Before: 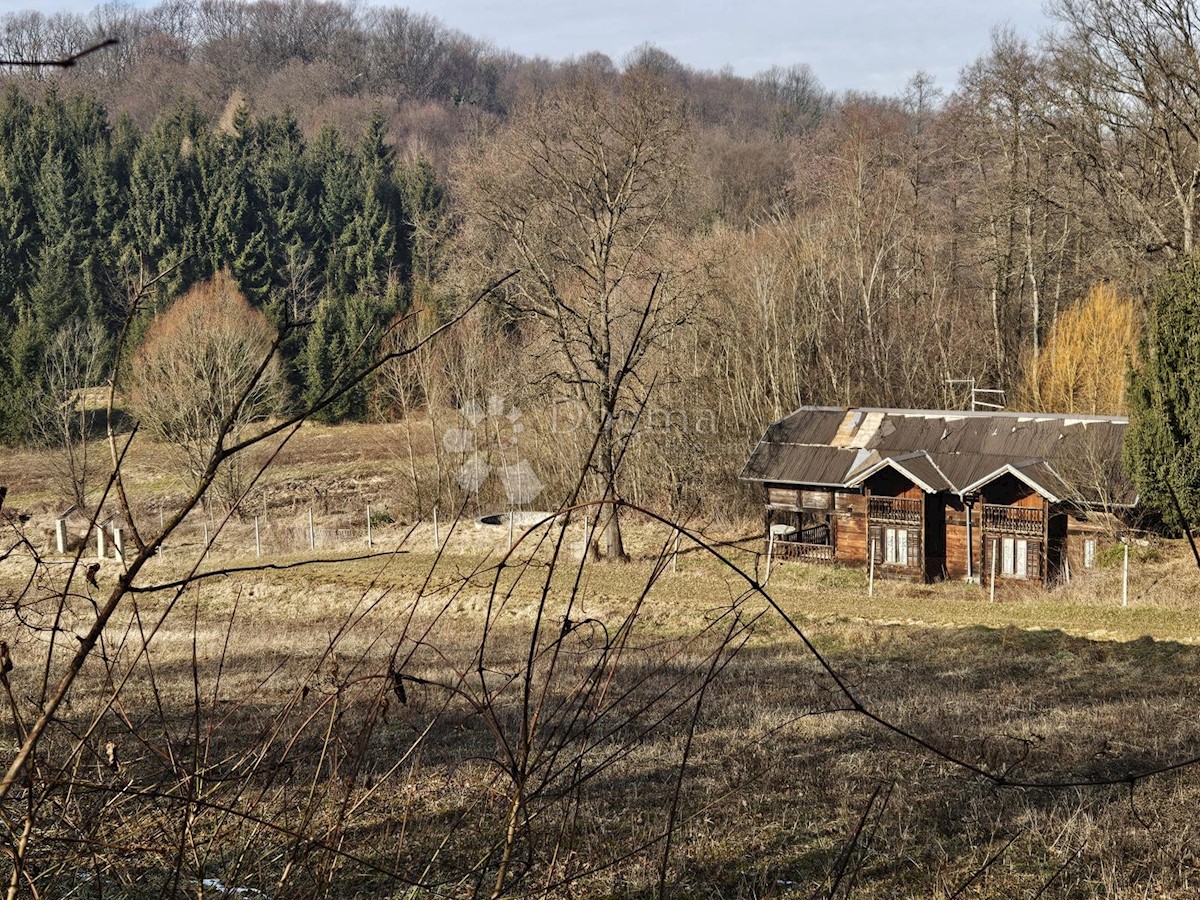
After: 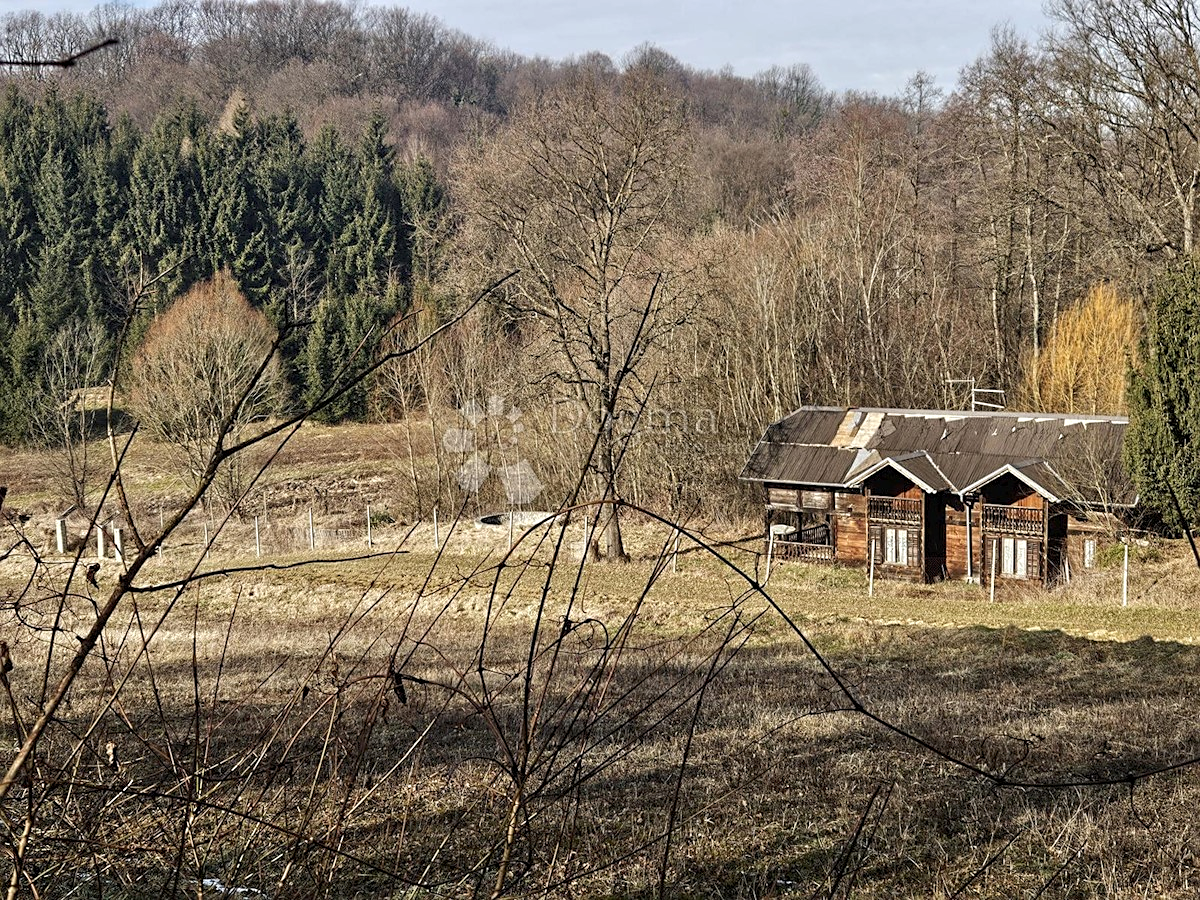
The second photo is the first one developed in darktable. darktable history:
local contrast: highlights 103%, shadows 99%, detail 131%, midtone range 0.2
base curve: curves: ch0 [(0, 0) (0.283, 0.295) (1, 1)], preserve colors none
sharpen: radius 1.837, amount 0.413, threshold 1.441
